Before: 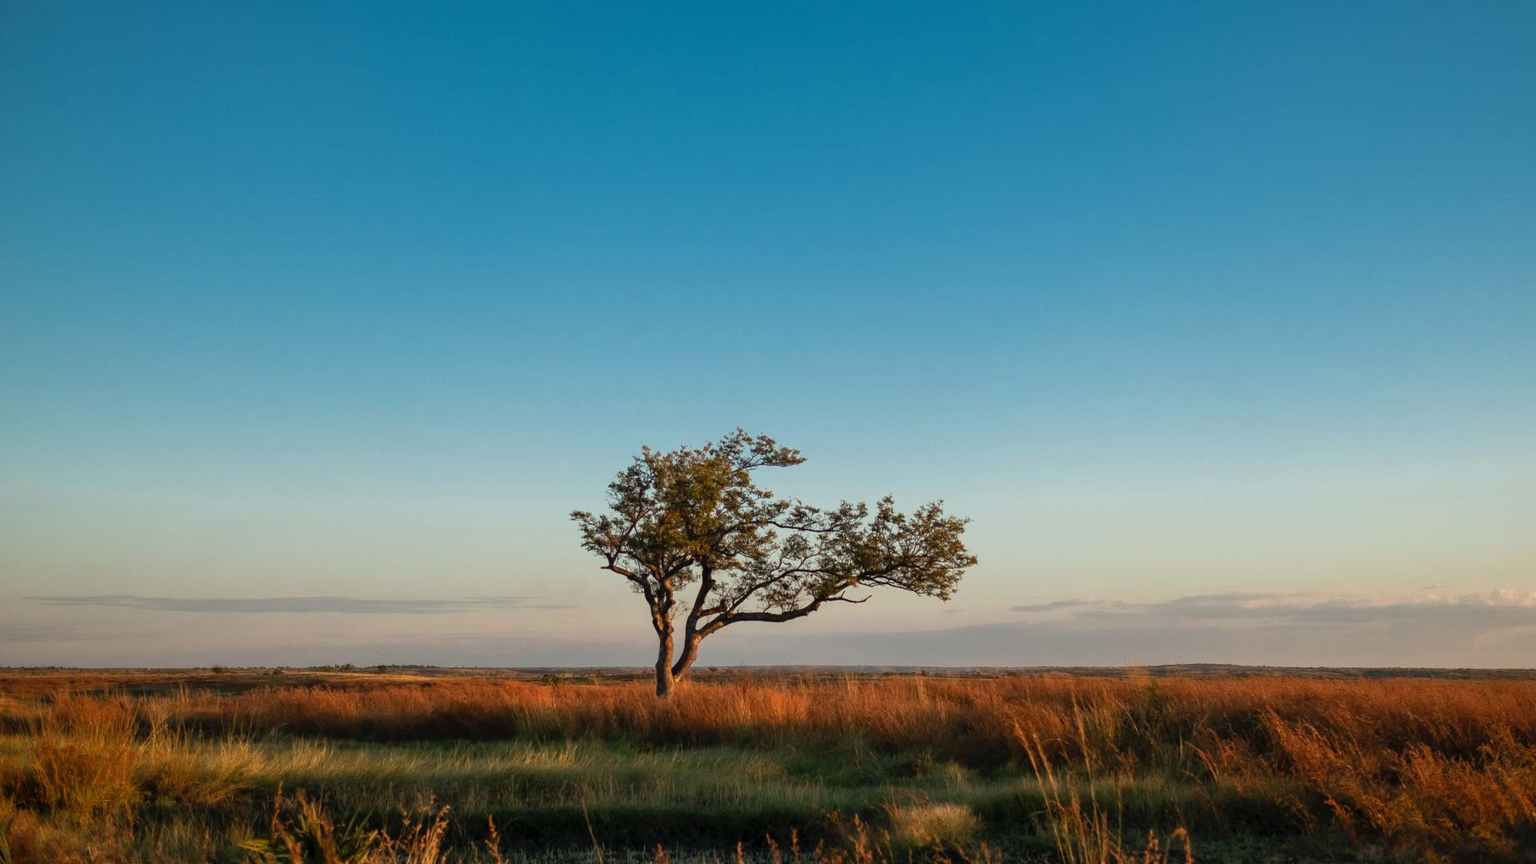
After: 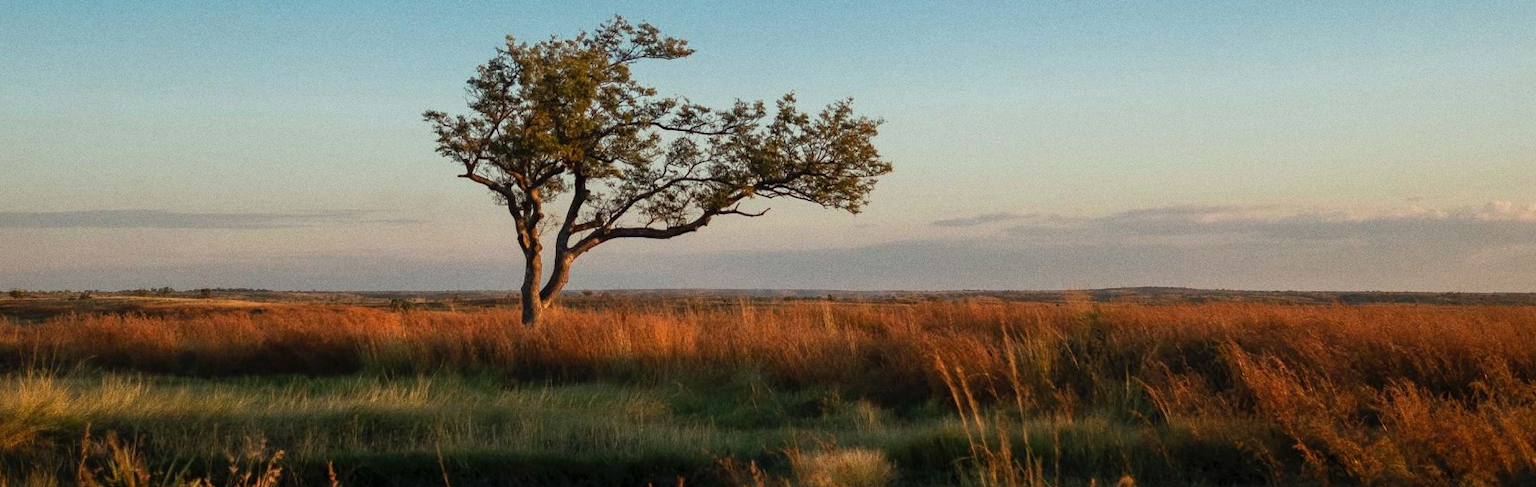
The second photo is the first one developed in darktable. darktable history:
grain: coarseness 0.47 ISO
crop and rotate: left 13.306%, top 48.129%, bottom 2.928%
